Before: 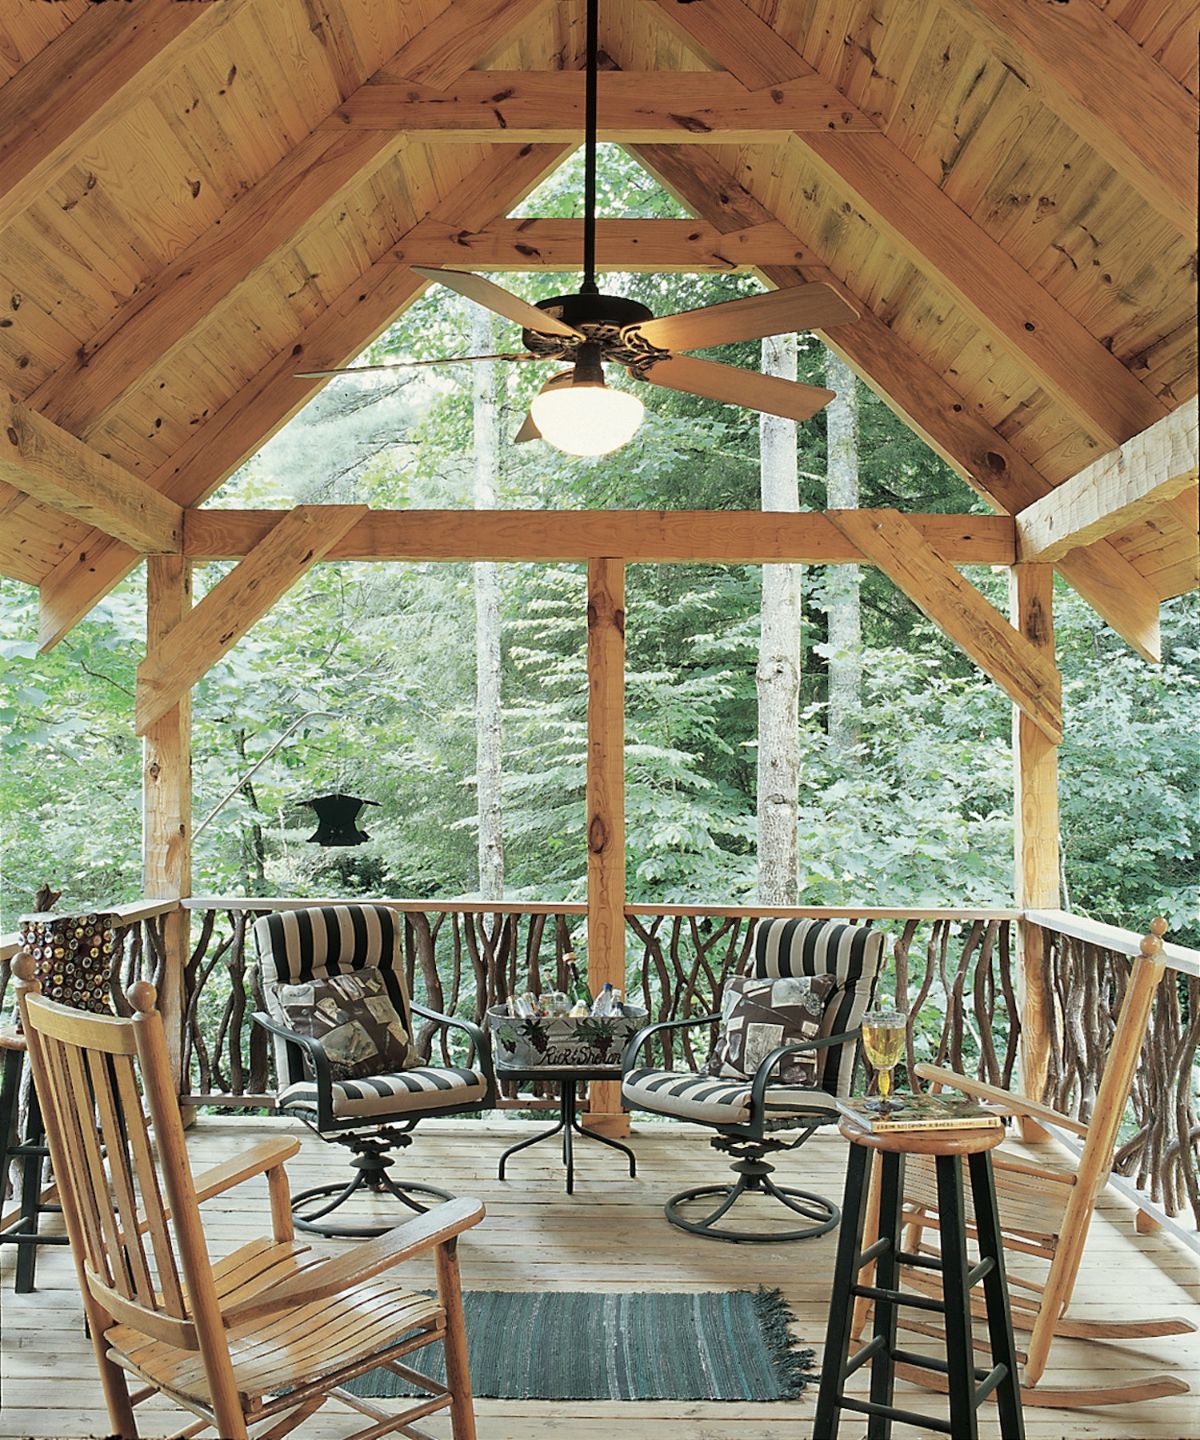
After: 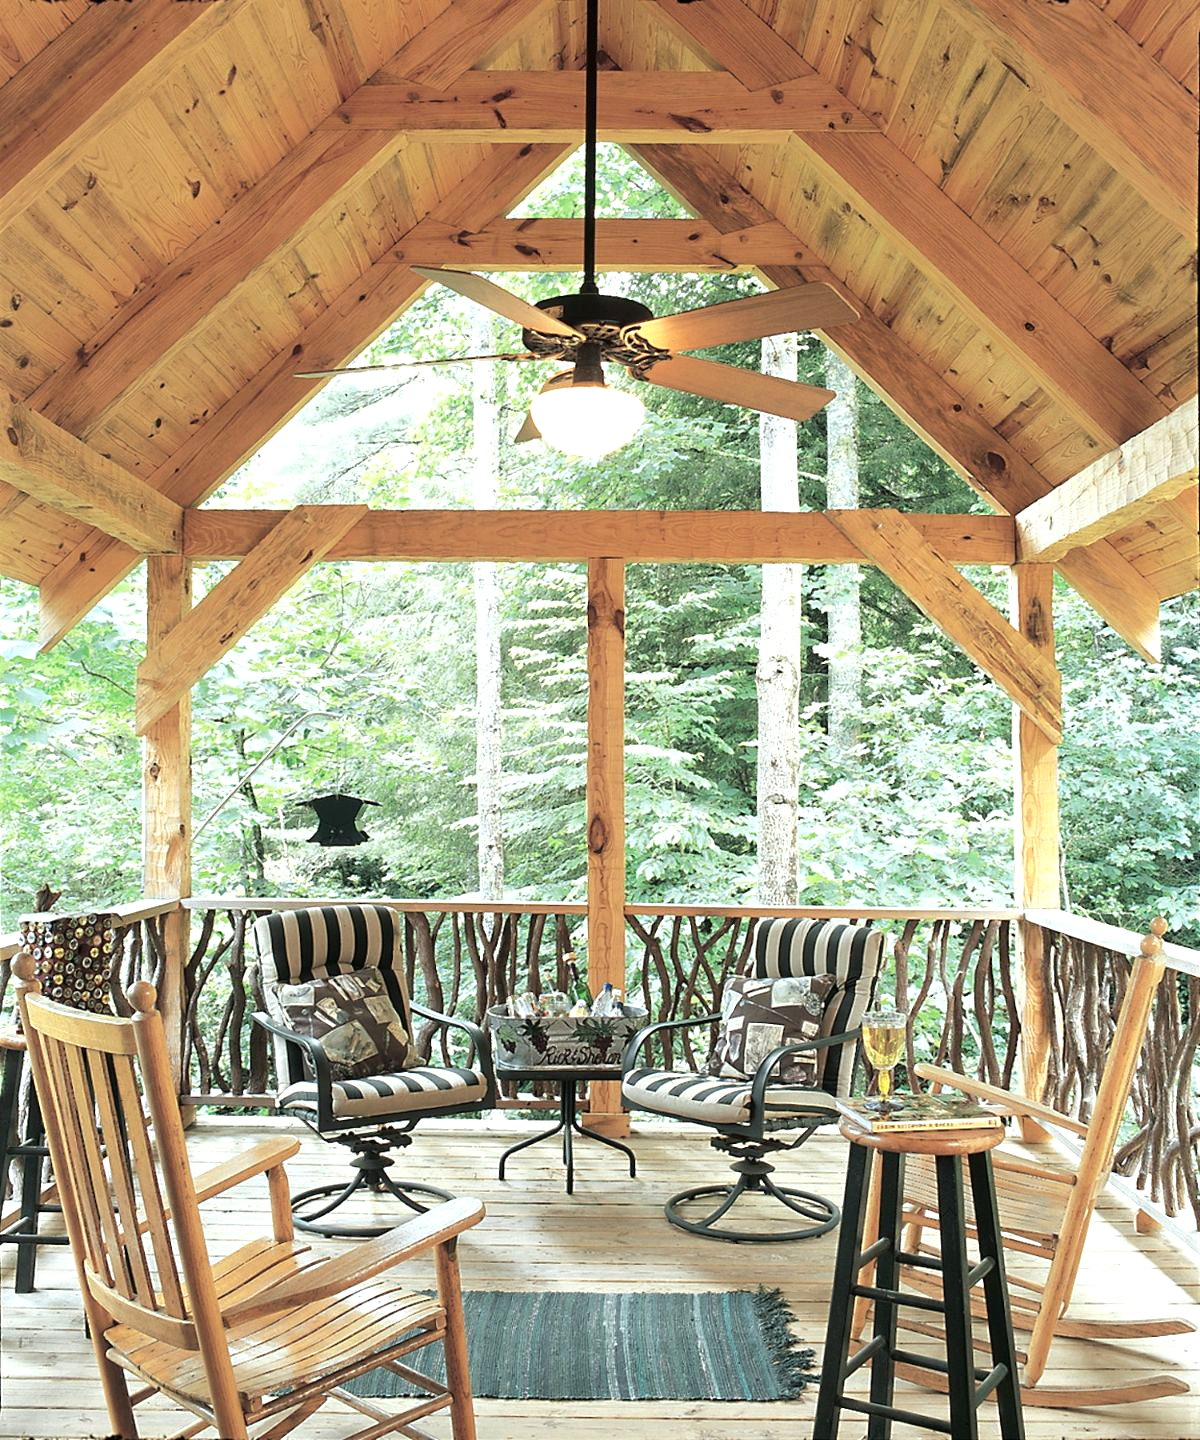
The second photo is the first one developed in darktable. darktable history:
exposure: exposure 0.669 EV, compensate highlight preservation false
